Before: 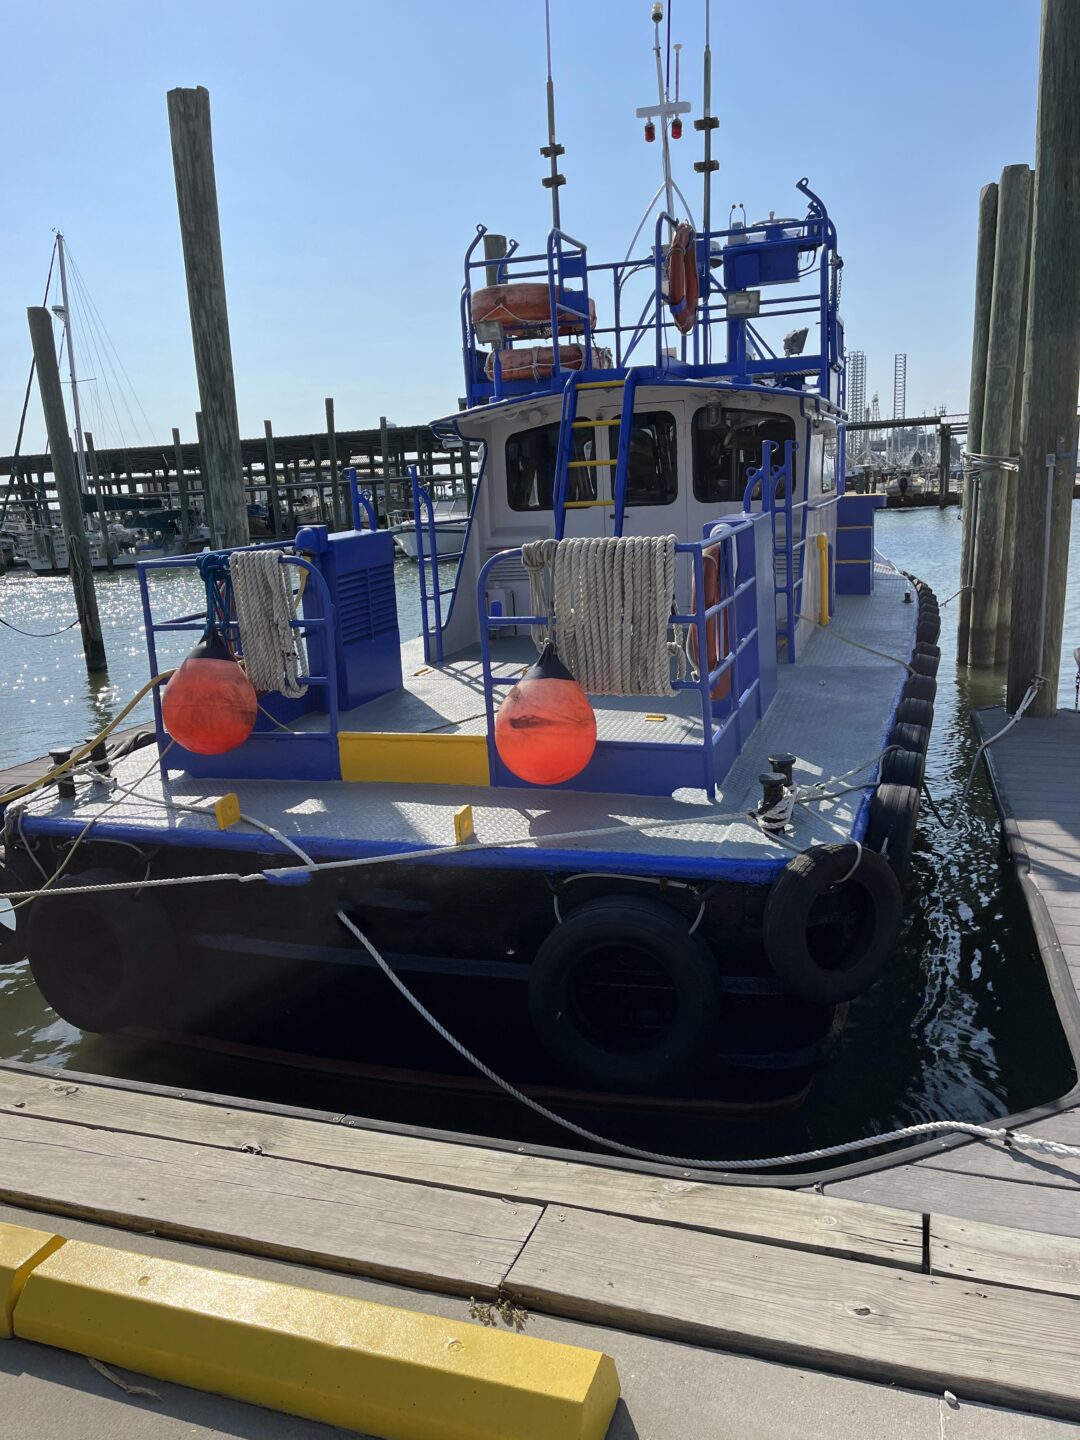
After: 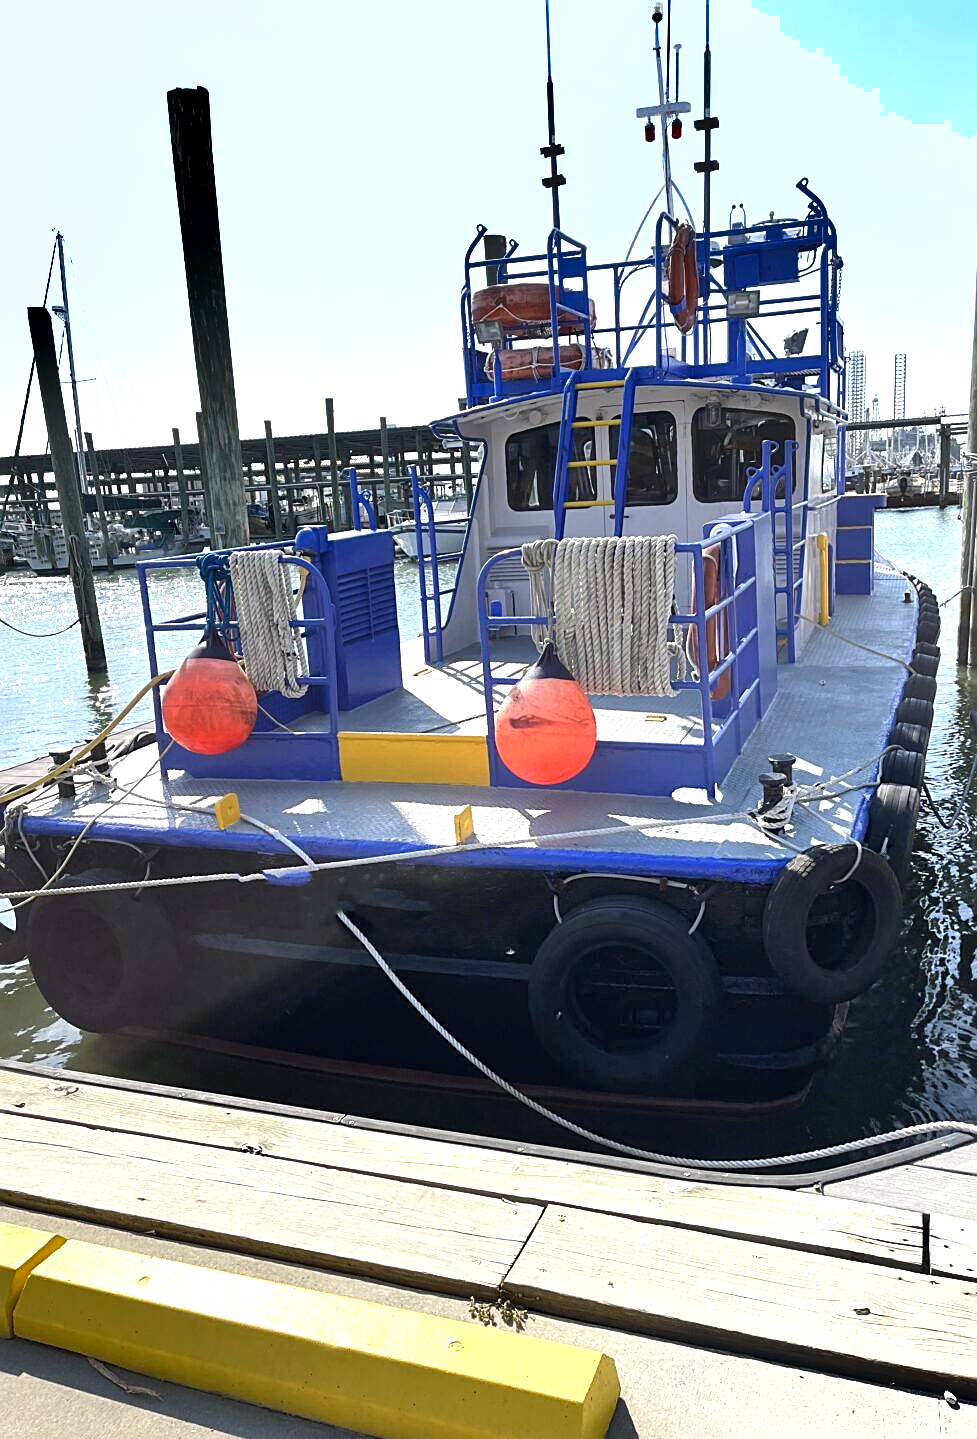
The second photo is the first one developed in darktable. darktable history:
crop: right 9.523%, bottom 0.036%
exposure: black level correction 0, exposure 1.199 EV, compensate exposure bias true, compensate highlight preservation false
shadows and highlights: soften with gaussian
sharpen: on, module defaults
